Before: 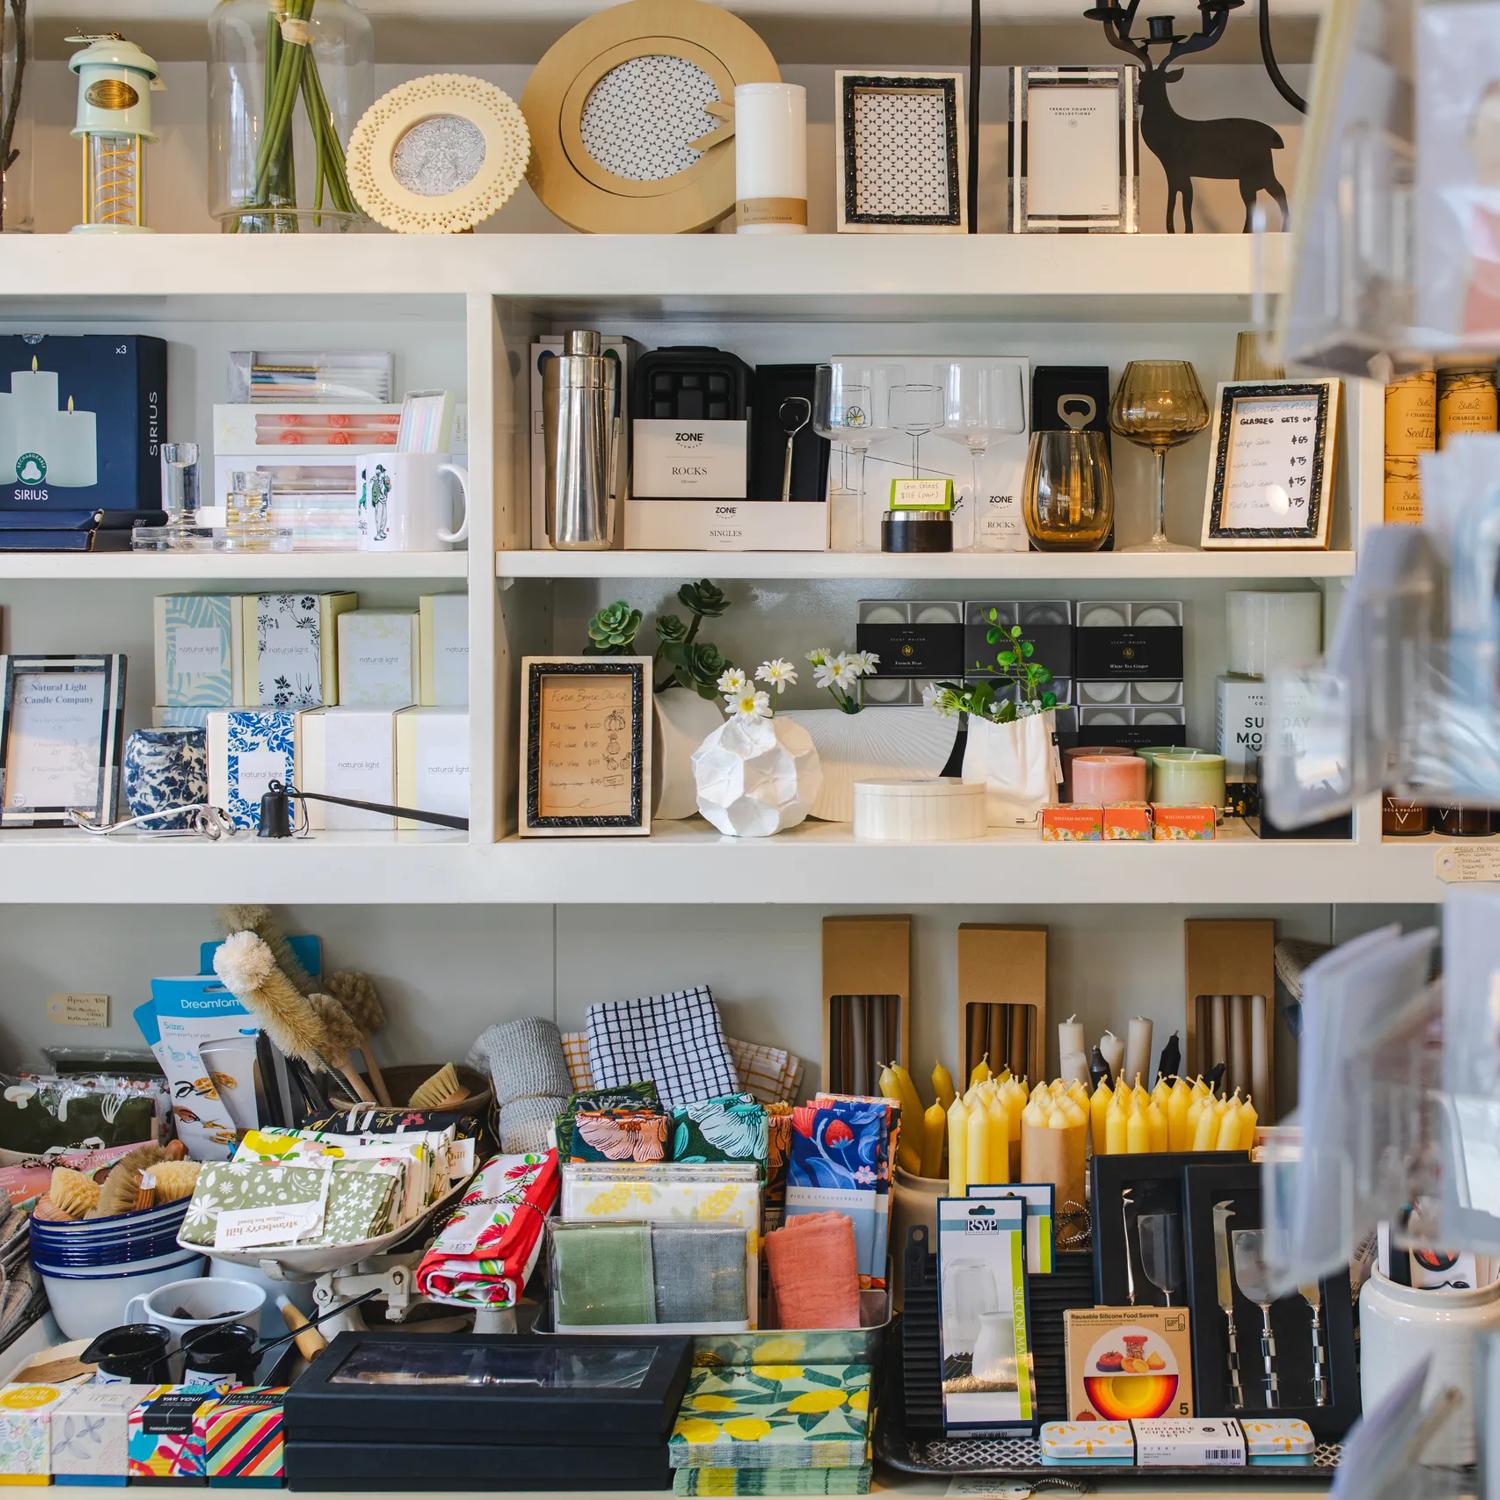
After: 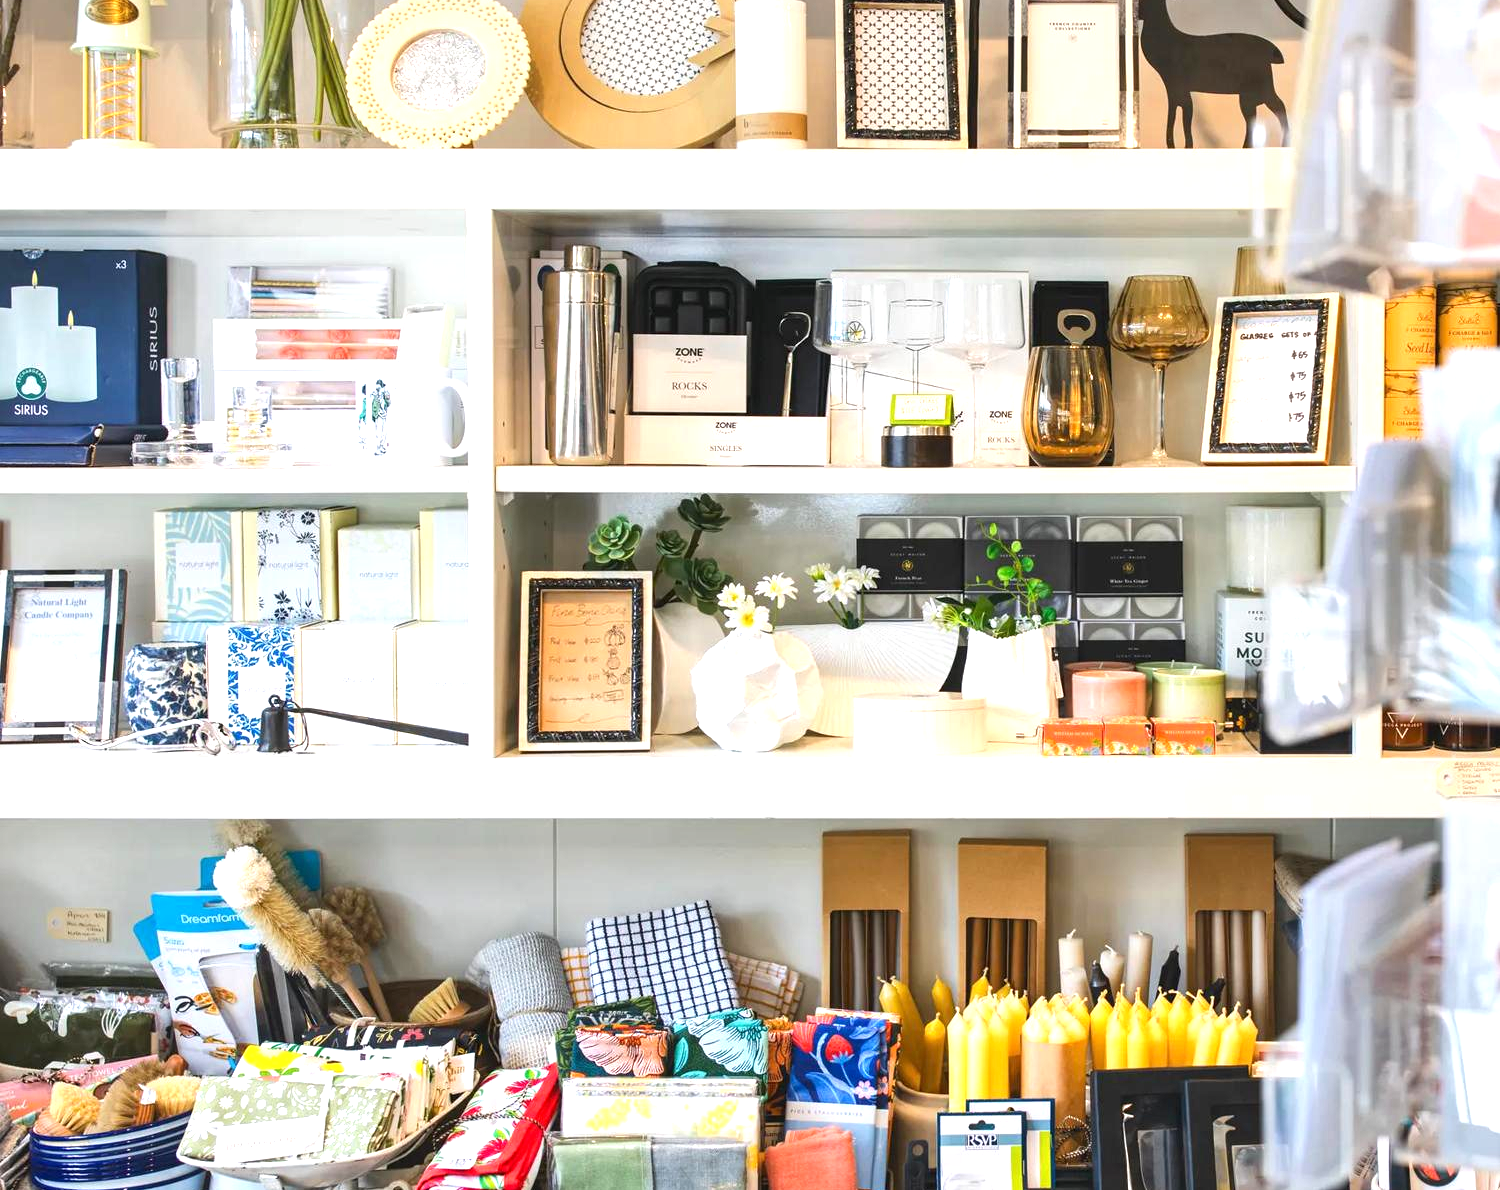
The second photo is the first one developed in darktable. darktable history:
exposure: exposure 1 EV, compensate highlight preservation false
crop and rotate: top 5.667%, bottom 14.937%
local contrast: highlights 100%, shadows 100%, detail 120%, midtone range 0.2
